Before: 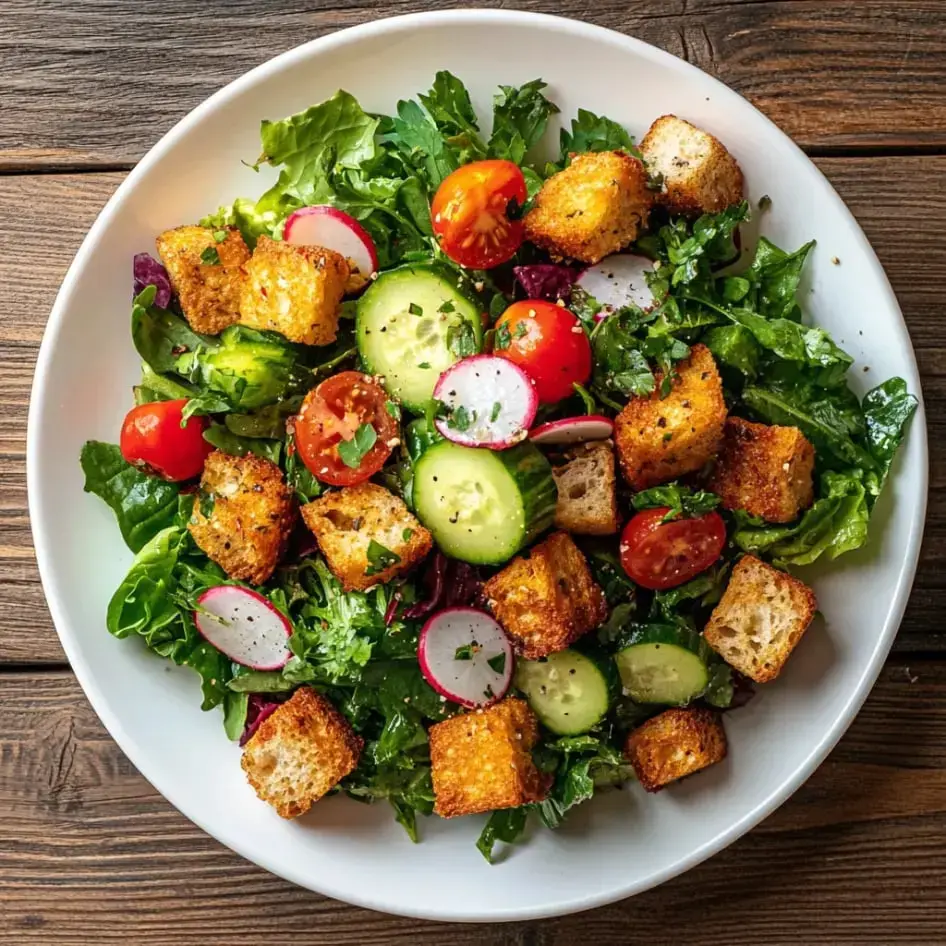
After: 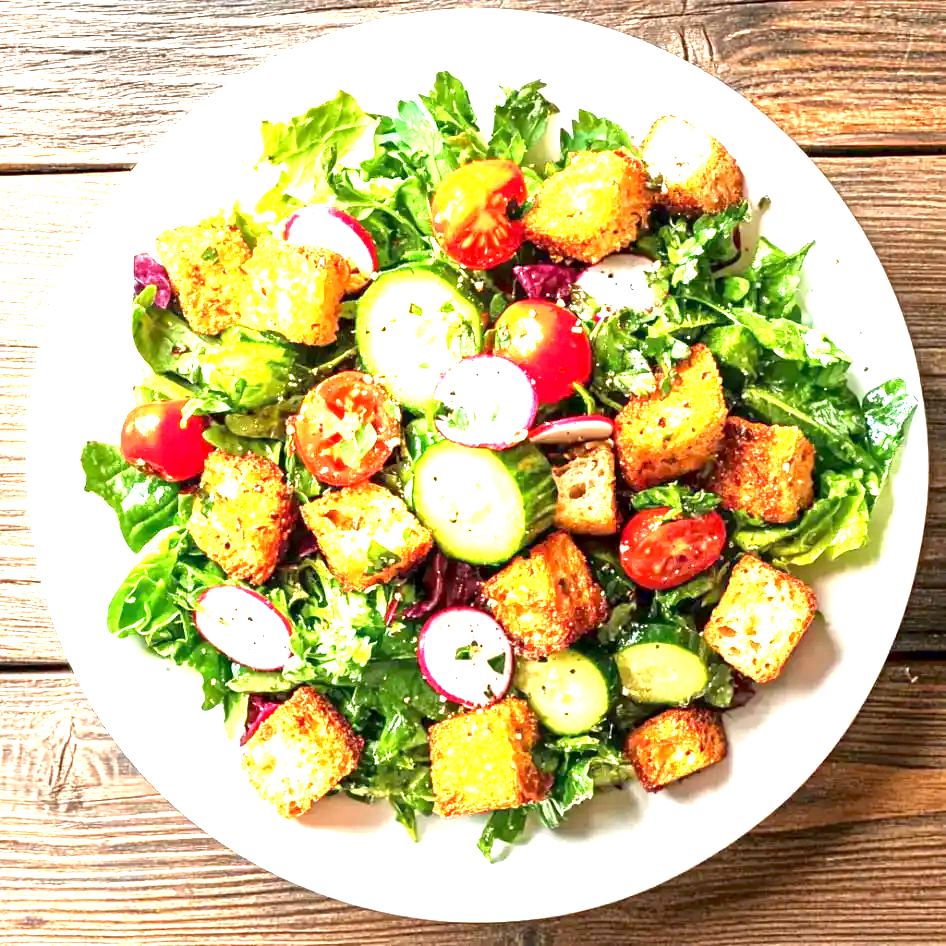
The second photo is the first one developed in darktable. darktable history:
exposure: black level correction 0.001, exposure 2.607 EV, compensate exposure bias true, compensate highlight preservation false
local contrast: mode bilateral grid, contrast 20, coarseness 50, detail 120%, midtone range 0.2
